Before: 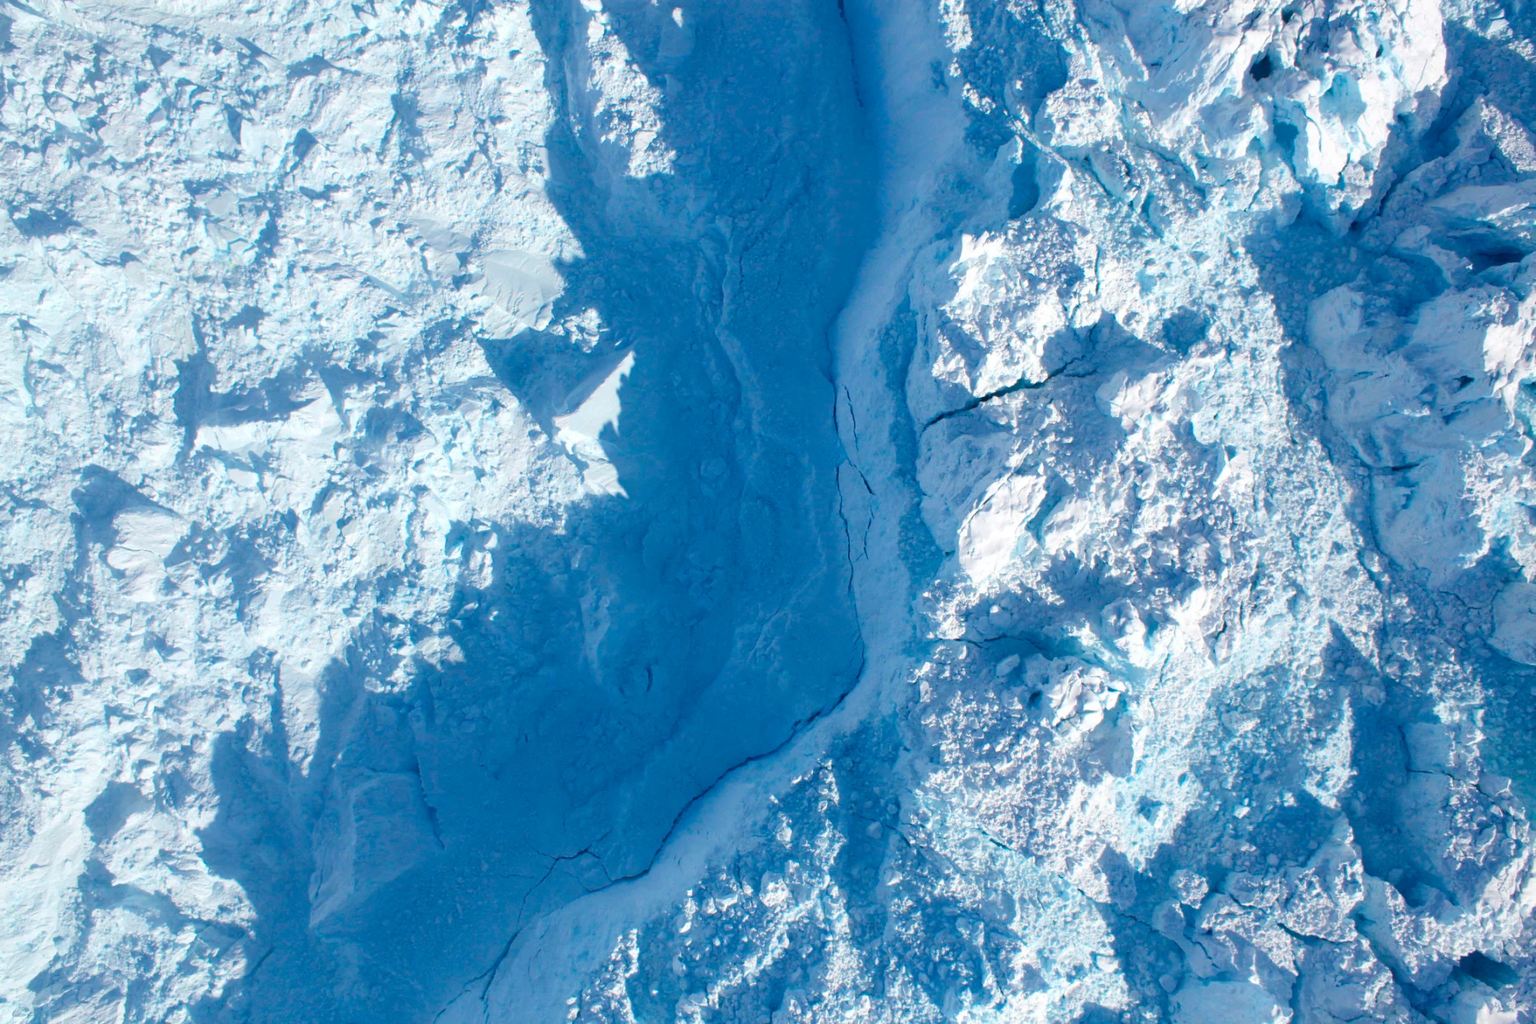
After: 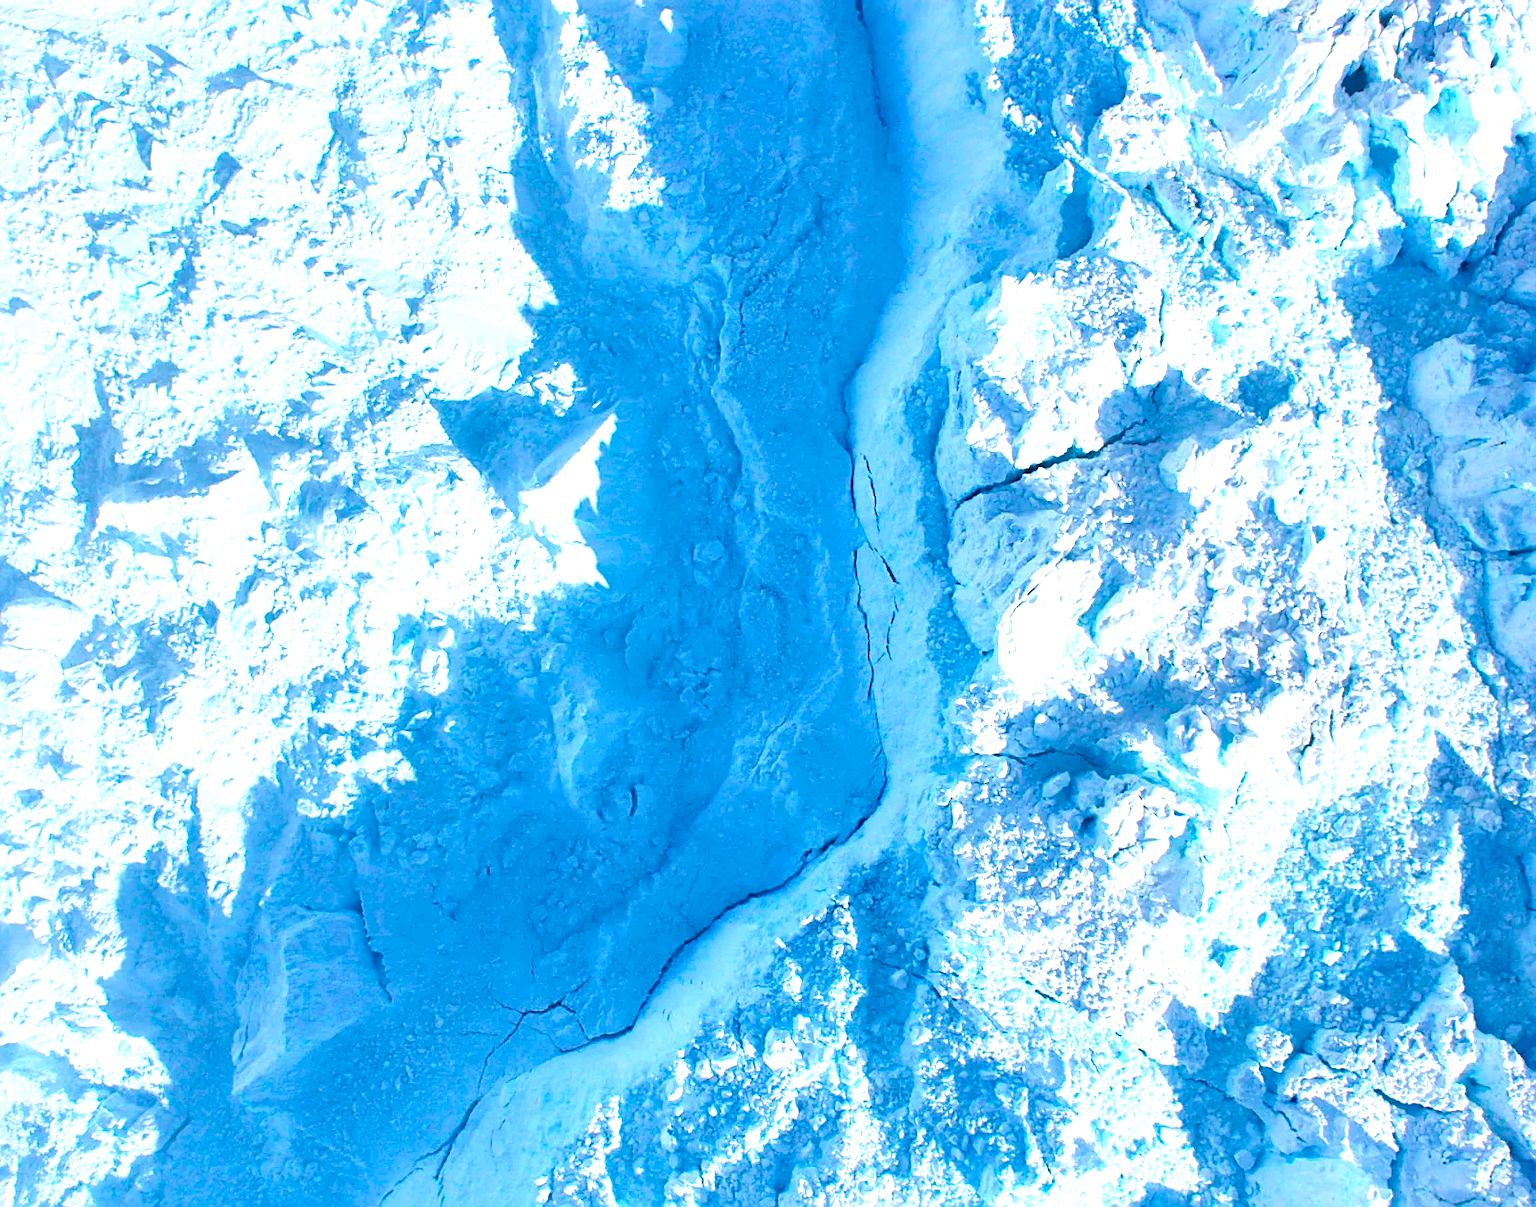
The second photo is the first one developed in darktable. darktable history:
crop: left 7.355%, right 7.81%
contrast brightness saturation: contrast 0.144, brightness 0.225
sharpen: on, module defaults
color balance rgb: shadows lift › chroma 1.026%, shadows lift › hue 241.25°, perceptual saturation grading › global saturation 19.474%
local contrast: mode bilateral grid, contrast 99, coarseness 100, detail 165%, midtone range 0.2
exposure: black level correction 0, exposure 0.7 EV, compensate highlight preservation false
